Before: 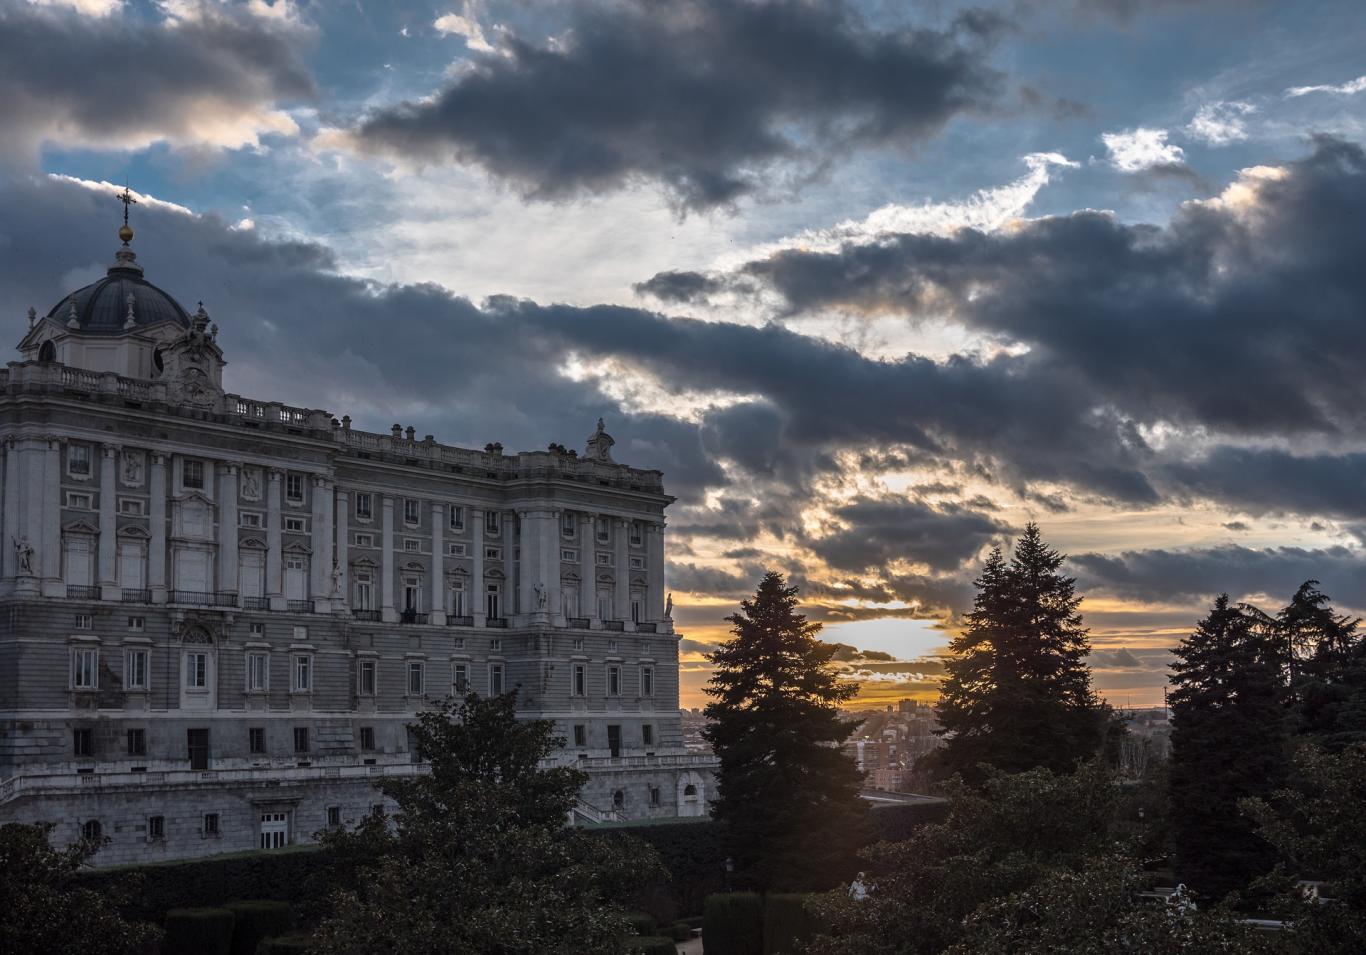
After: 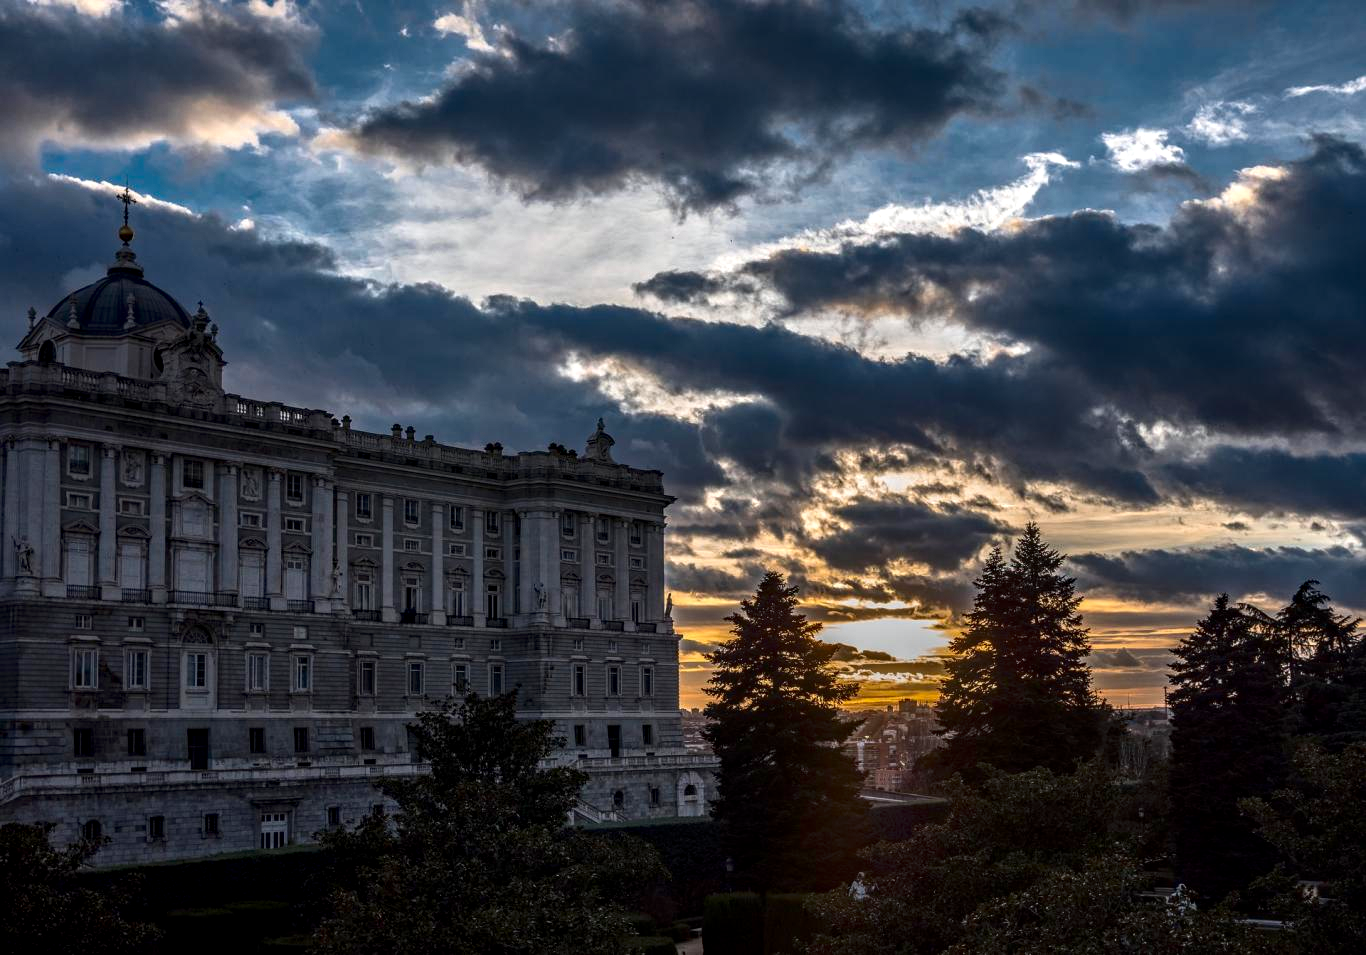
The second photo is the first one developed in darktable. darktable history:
local contrast: on, module defaults
contrast brightness saturation: contrast 0.122, brightness -0.119, saturation 0.204
haze removal: compatibility mode true
